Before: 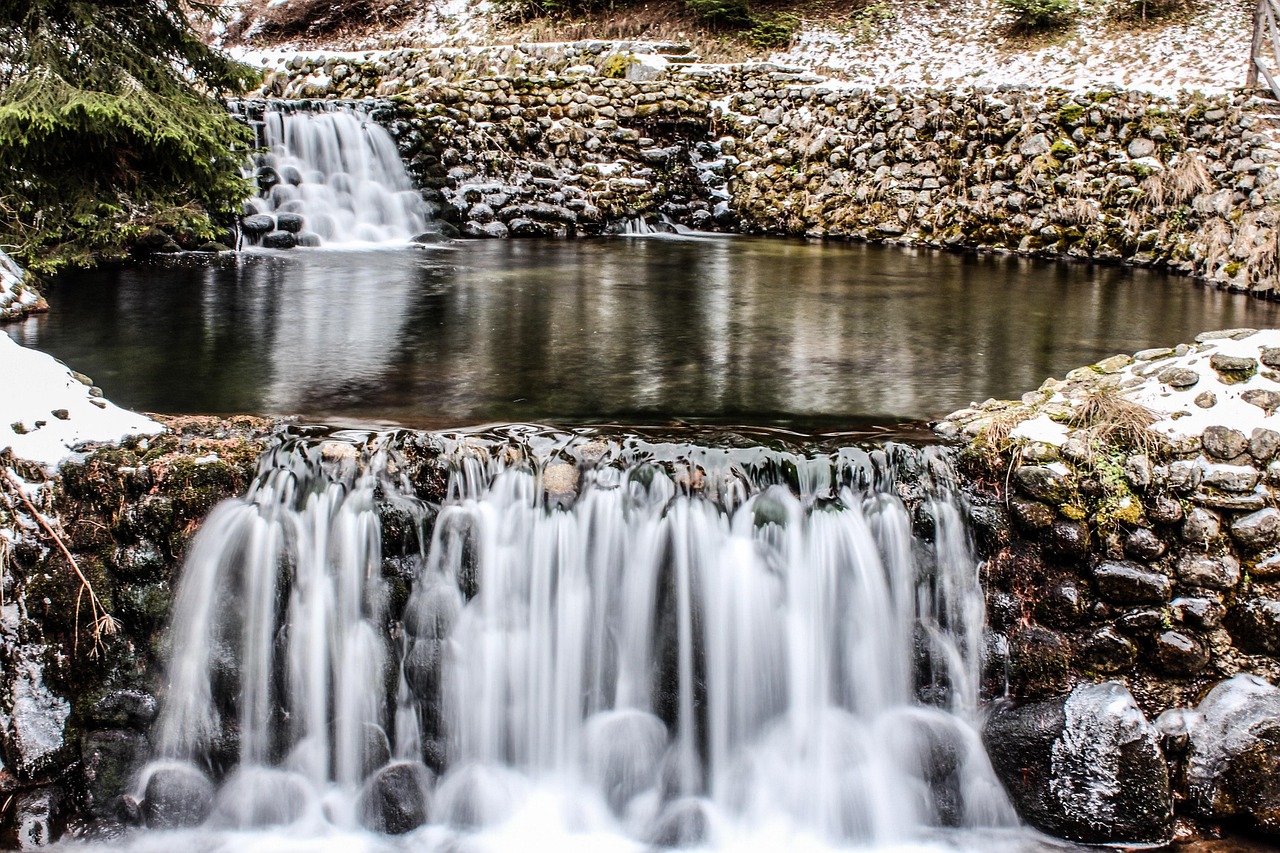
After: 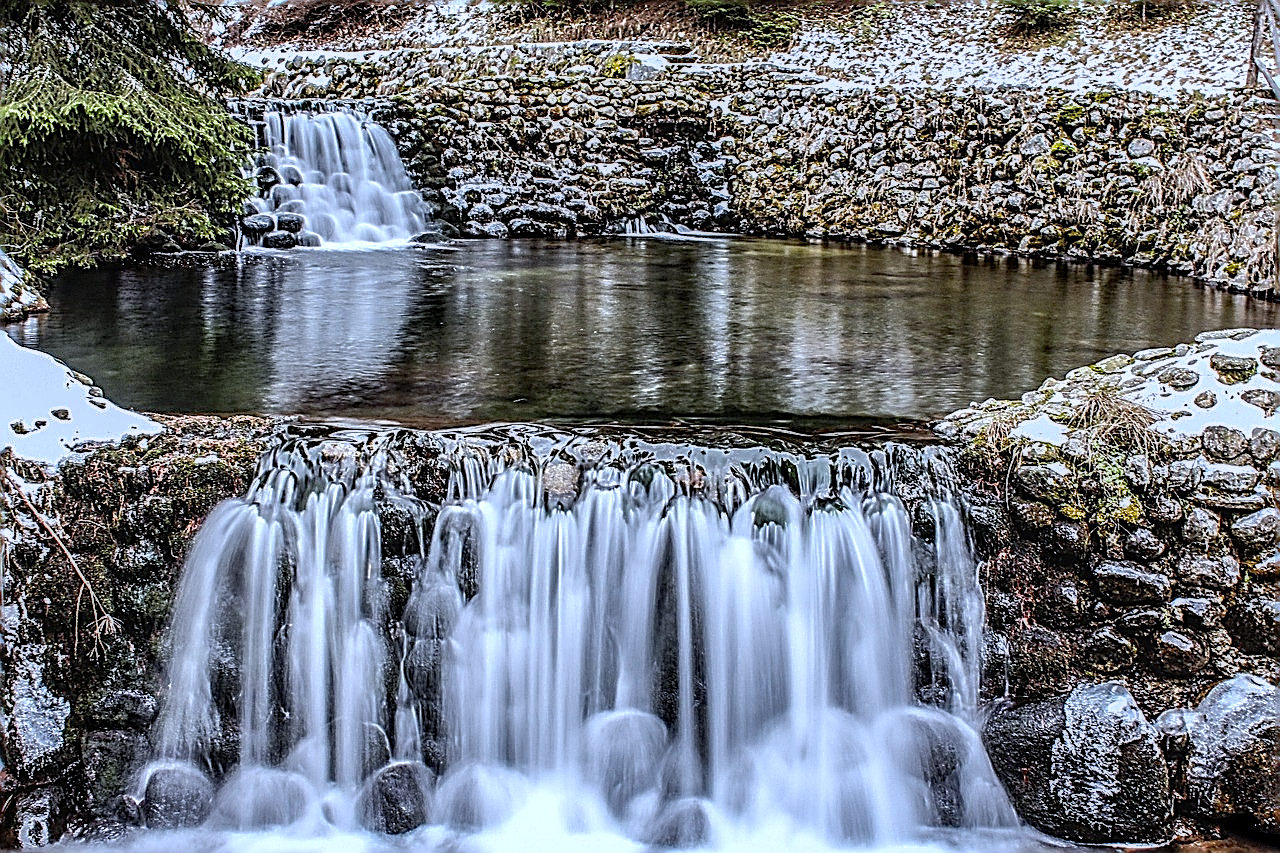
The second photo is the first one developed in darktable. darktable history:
shadows and highlights: on, module defaults
white balance: red 0.926, green 1.003, blue 1.133
sharpen: amount 2
local contrast: on, module defaults
